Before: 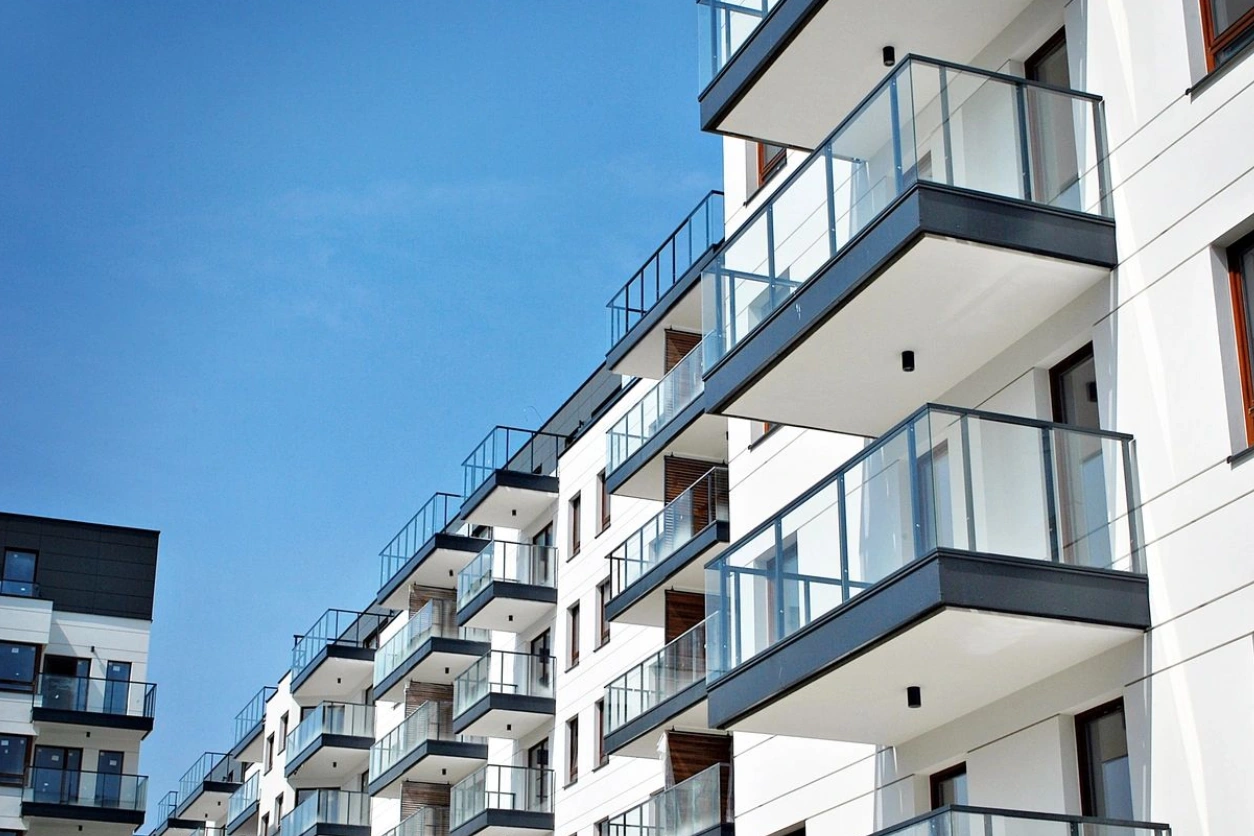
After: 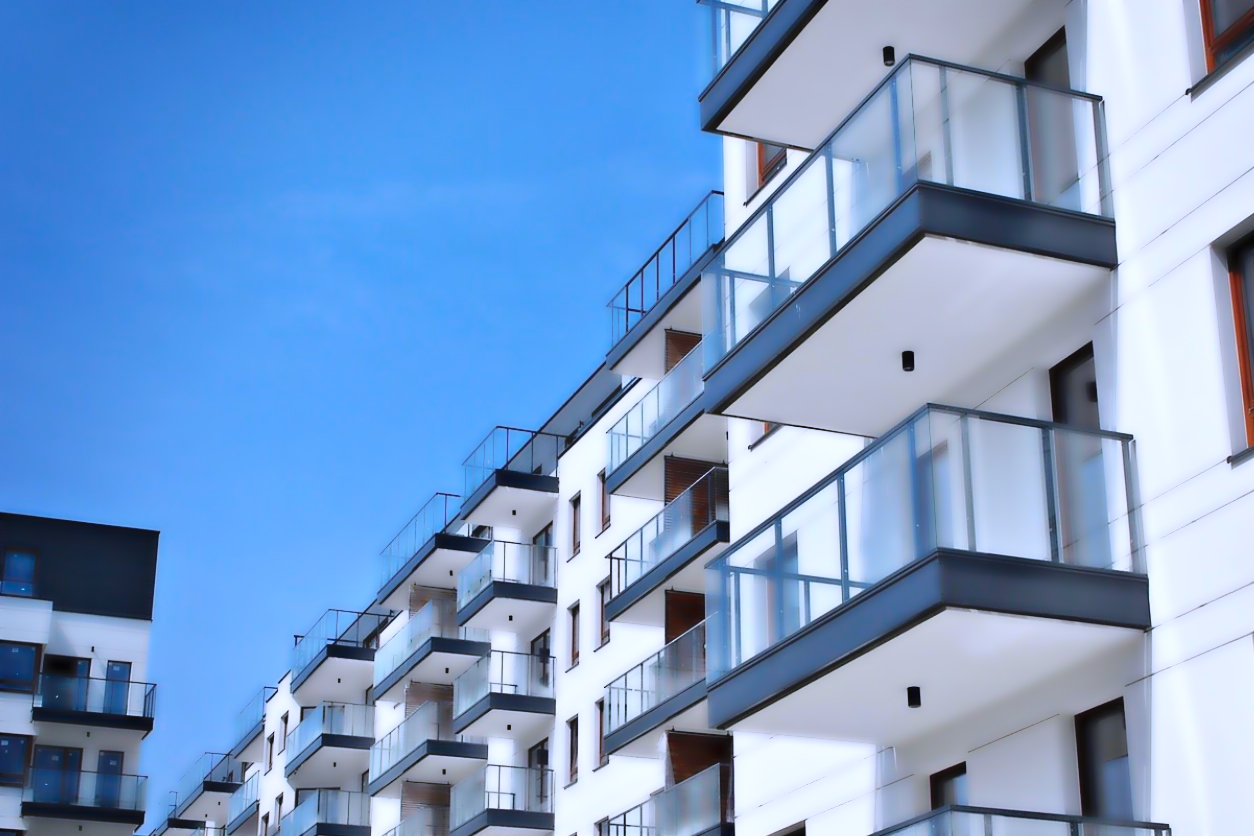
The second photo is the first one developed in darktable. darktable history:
lowpass: radius 4, soften with bilateral filter, unbound 0
color calibration: illuminant custom, x 0.373, y 0.388, temperature 4269.97 K
